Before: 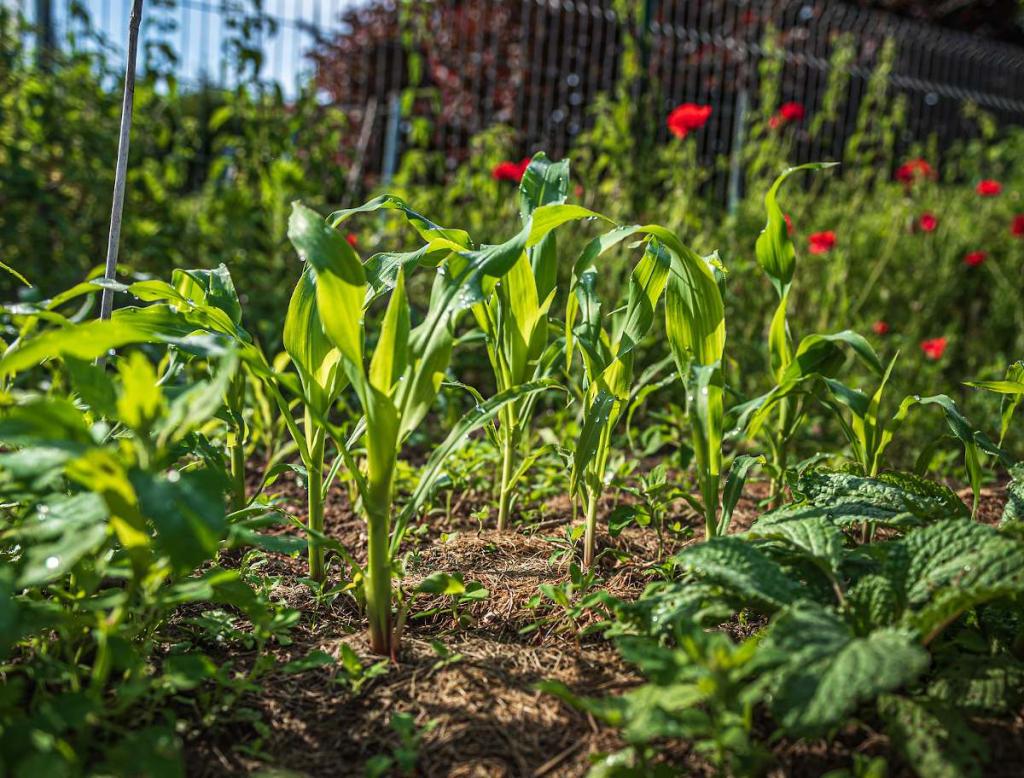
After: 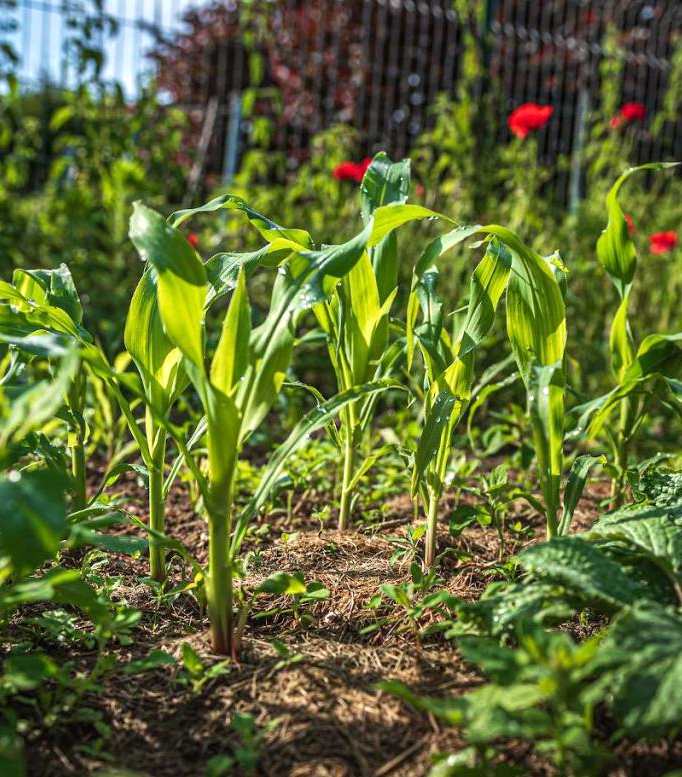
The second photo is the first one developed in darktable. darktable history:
crop and rotate: left 15.62%, right 17.776%
exposure: exposure 0.202 EV, compensate highlight preservation false
